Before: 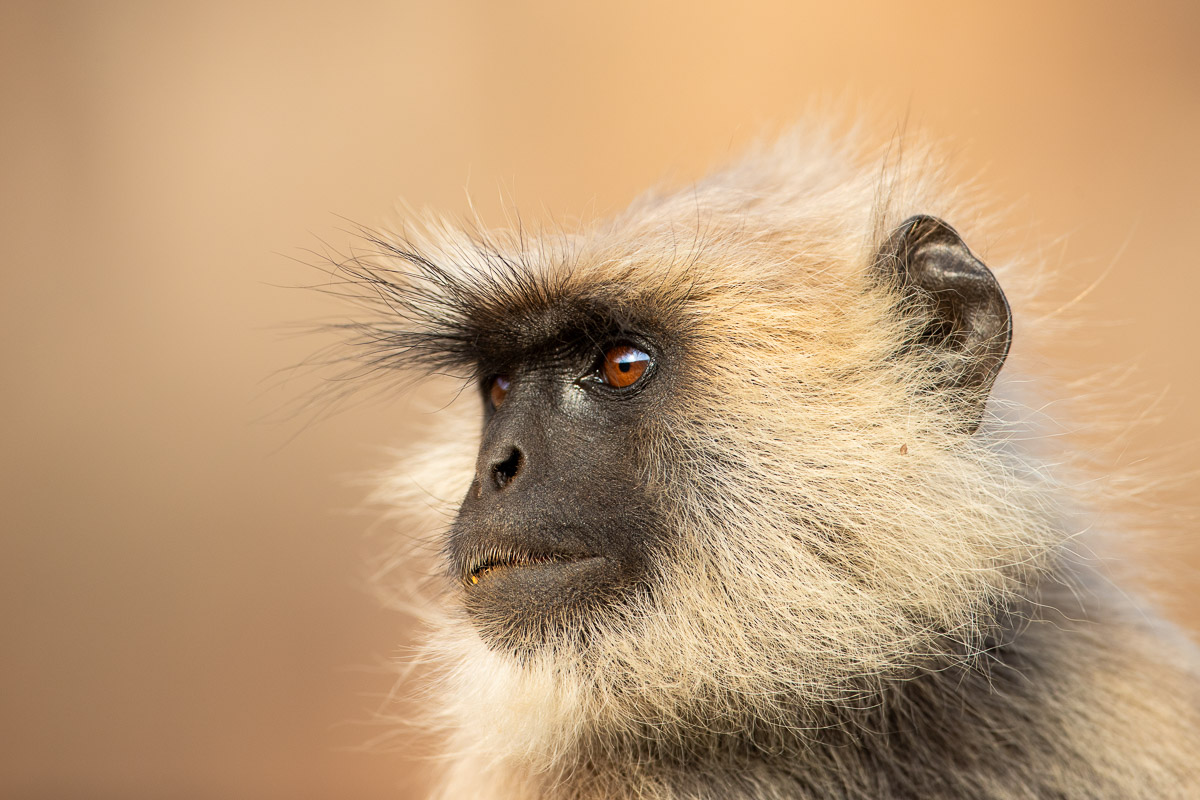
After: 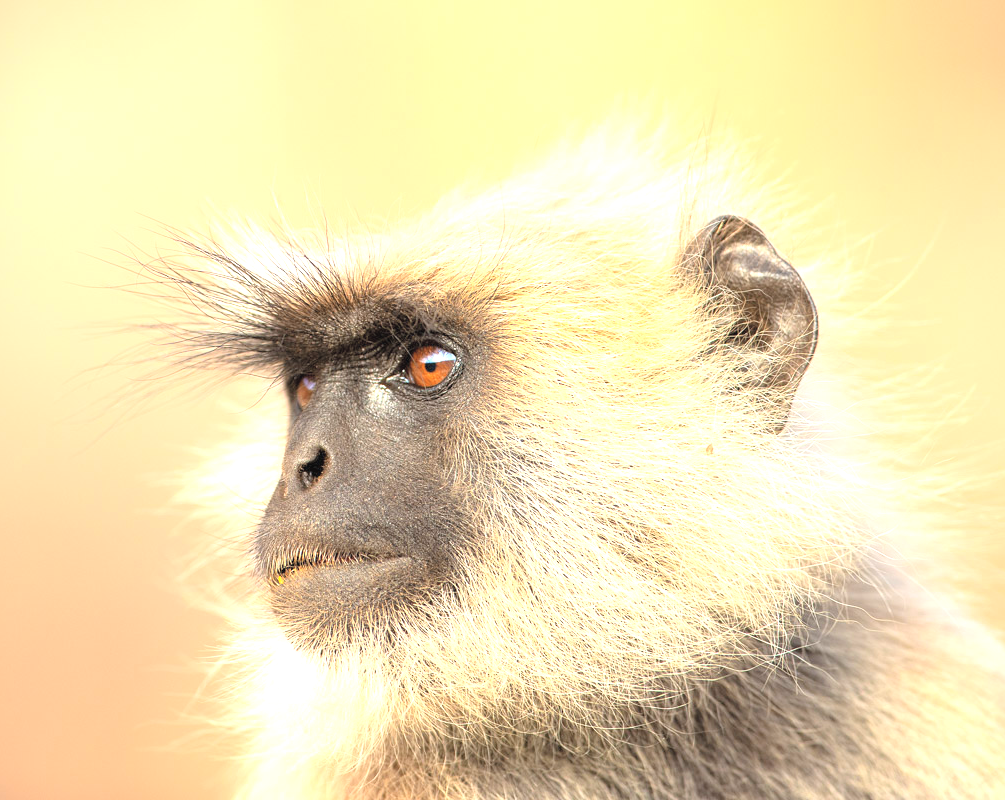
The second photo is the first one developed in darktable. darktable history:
crop: left 16.173%
exposure: black level correction 0, exposure 1.105 EV, compensate exposure bias true, compensate highlight preservation false
contrast brightness saturation: brightness 0.28
